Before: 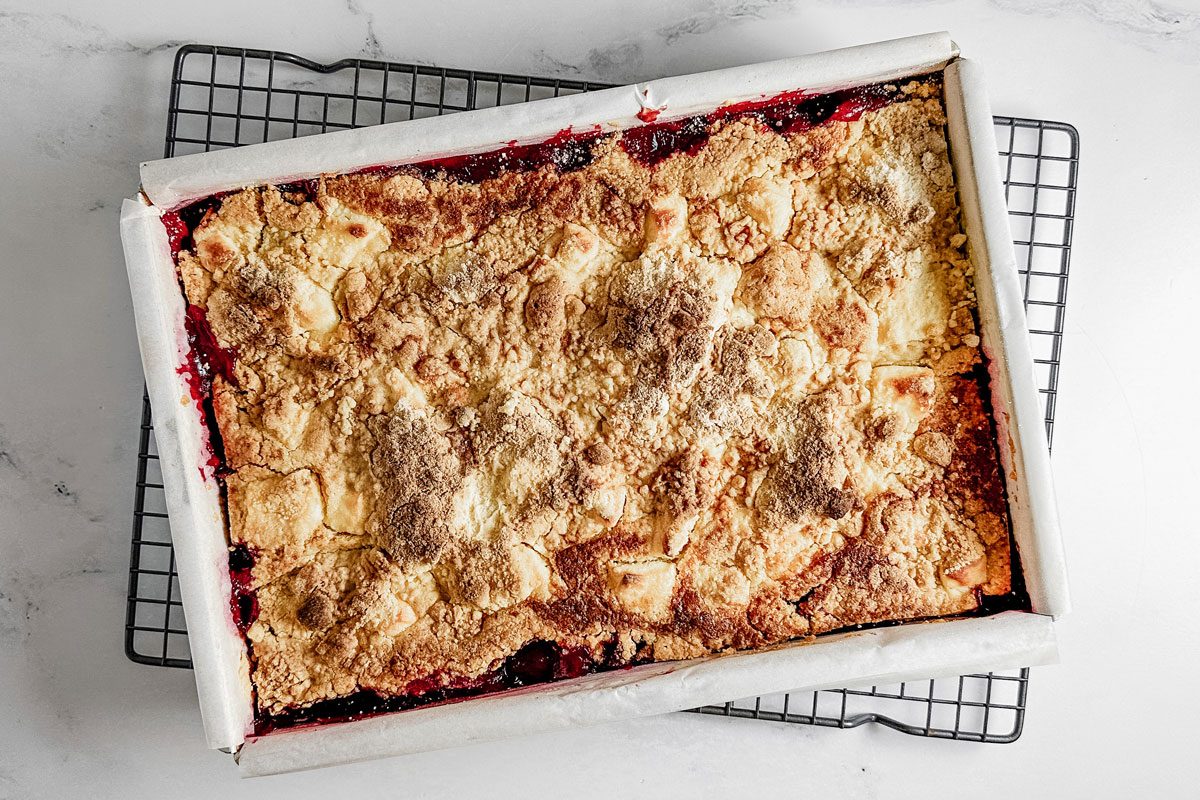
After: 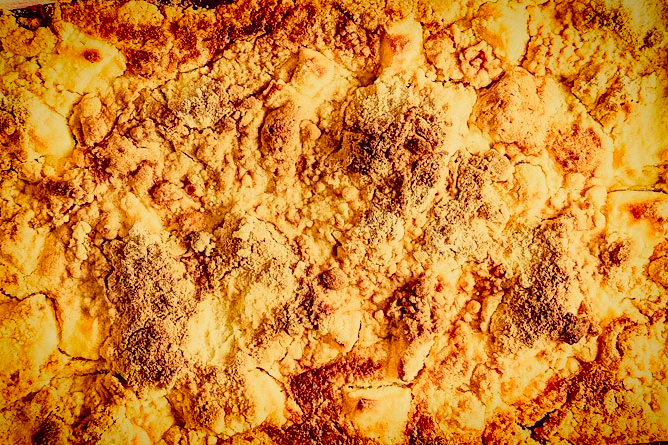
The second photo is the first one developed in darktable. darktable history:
crop and rotate: left 22.146%, top 21.979%, right 22.113%, bottom 22.292%
vignetting: saturation 0.381, automatic ratio true
exposure: black level correction 0.005, exposure 0.275 EV, compensate highlight preservation false
tone curve: curves: ch0 [(0, 0.025) (0.15, 0.143) (0.452, 0.486) (0.751, 0.788) (1, 0.961)]; ch1 [(0, 0) (0.43, 0.408) (0.476, 0.469) (0.497, 0.507) (0.546, 0.571) (0.566, 0.607) (0.62, 0.657) (1, 1)]; ch2 [(0, 0) (0.386, 0.397) (0.505, 0.498) (0.547, 0.546) (0.579, 0.58) (1, 1)], color space Lab, independent channels, preserve colors none
color correction: highlights a* -0.545, highlights b* 39.58, shadows a* 9.77, shadows b* -0.483
filmic rgb: black relative exposure -7.98 EV, white relative exposure 3.99 EV, hardness 4.11, contrast 0.99
haze removal: strength 0.031, distance 0.253, adaptive false
